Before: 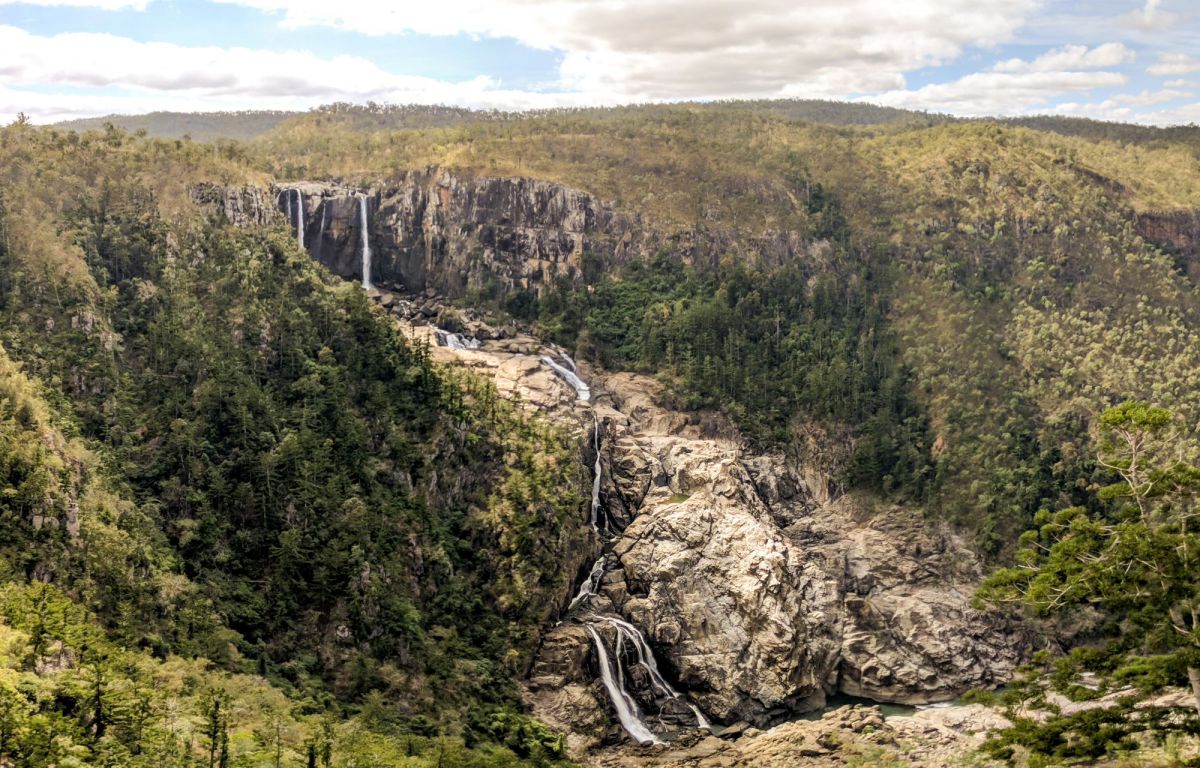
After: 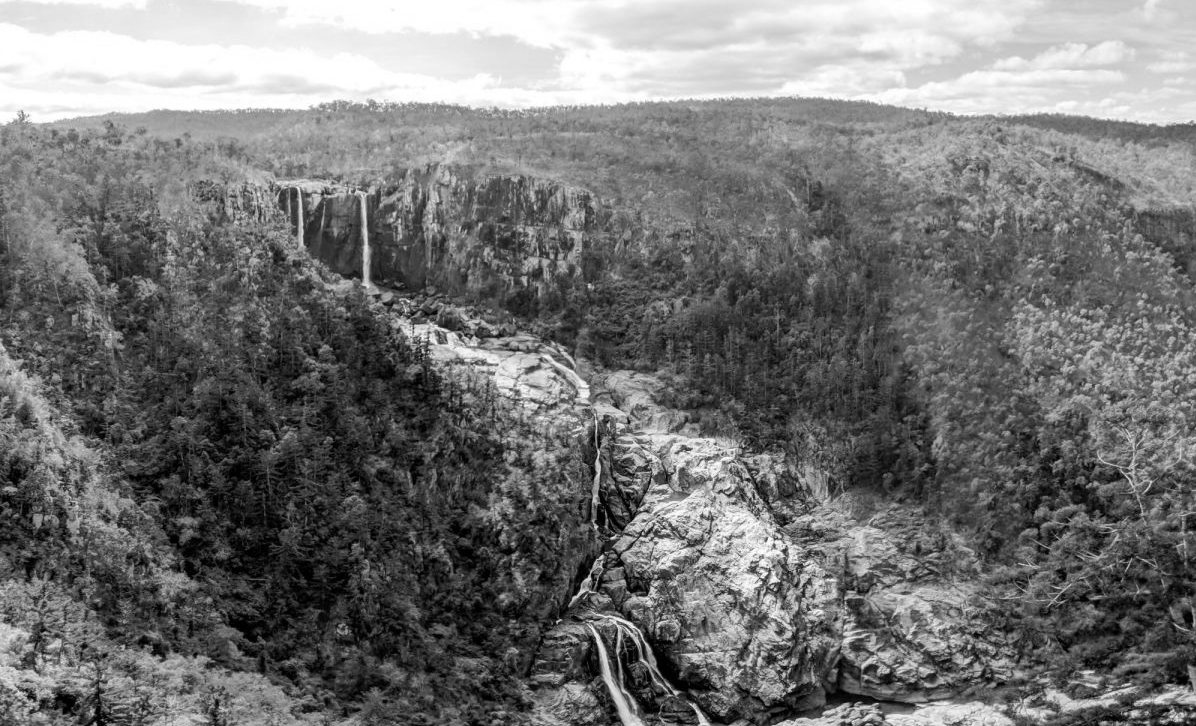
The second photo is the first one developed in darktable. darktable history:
color zones: curves: ch1 [(0, -0.014) (0.143, -0.013) (0.286, -0.013) (0.429, -0.016) (0.571, -0.019) (0.714, -0.015) (0.857, 0.002) (1, -0.014)]
crop: top 0.366%, right 0.264%, bottom 5.029%
